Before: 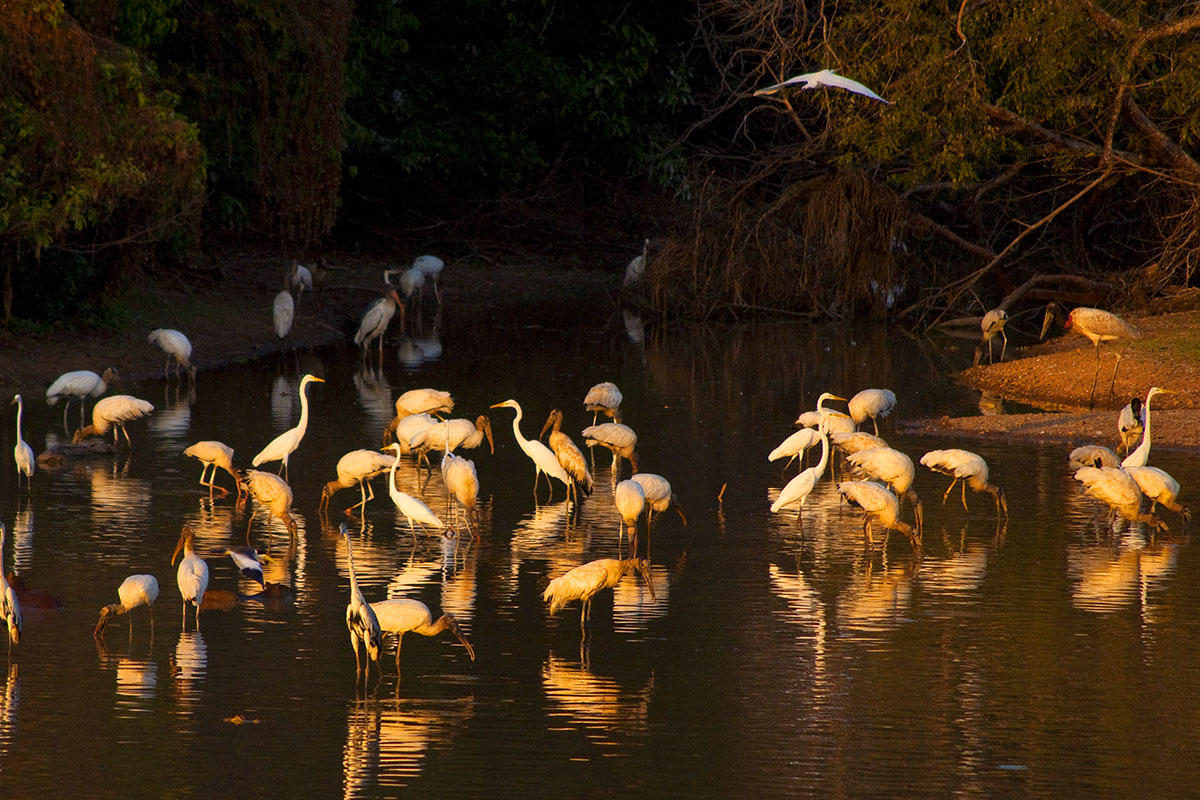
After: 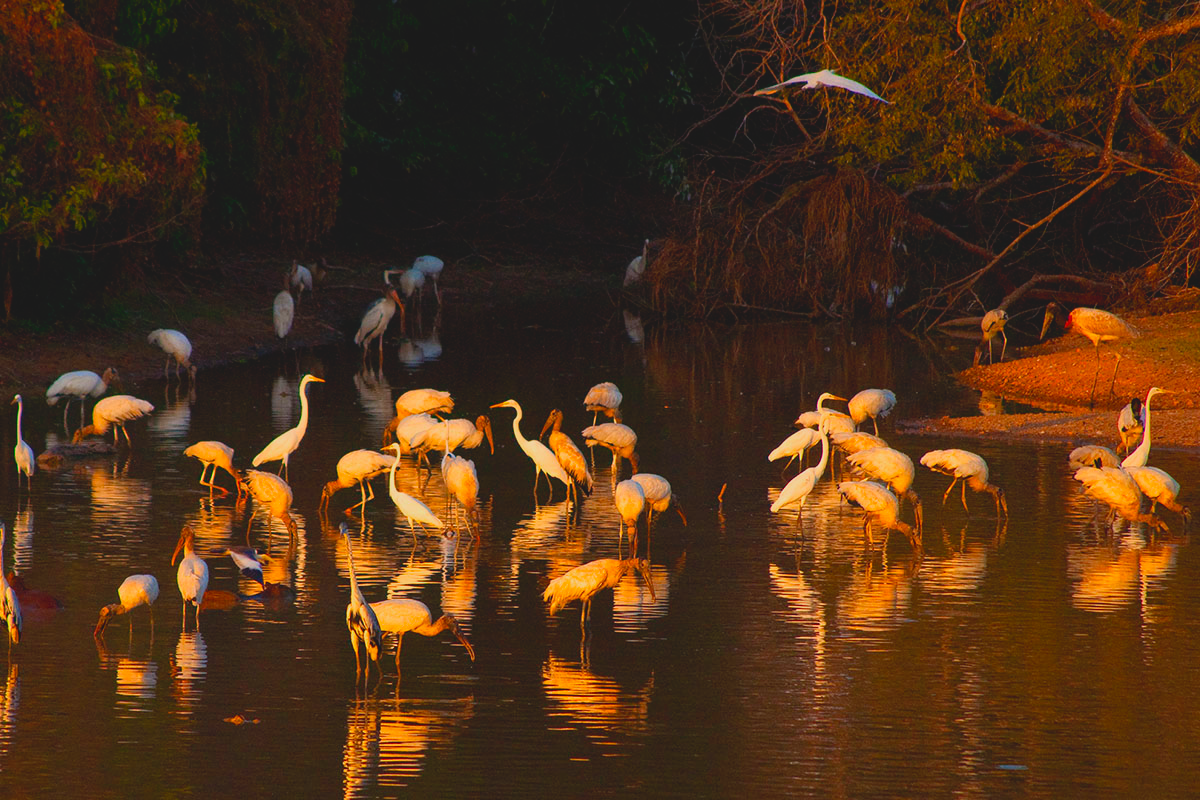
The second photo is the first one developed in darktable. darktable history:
contrast brightness saturation: contrast -0.19, saturation 0.19
